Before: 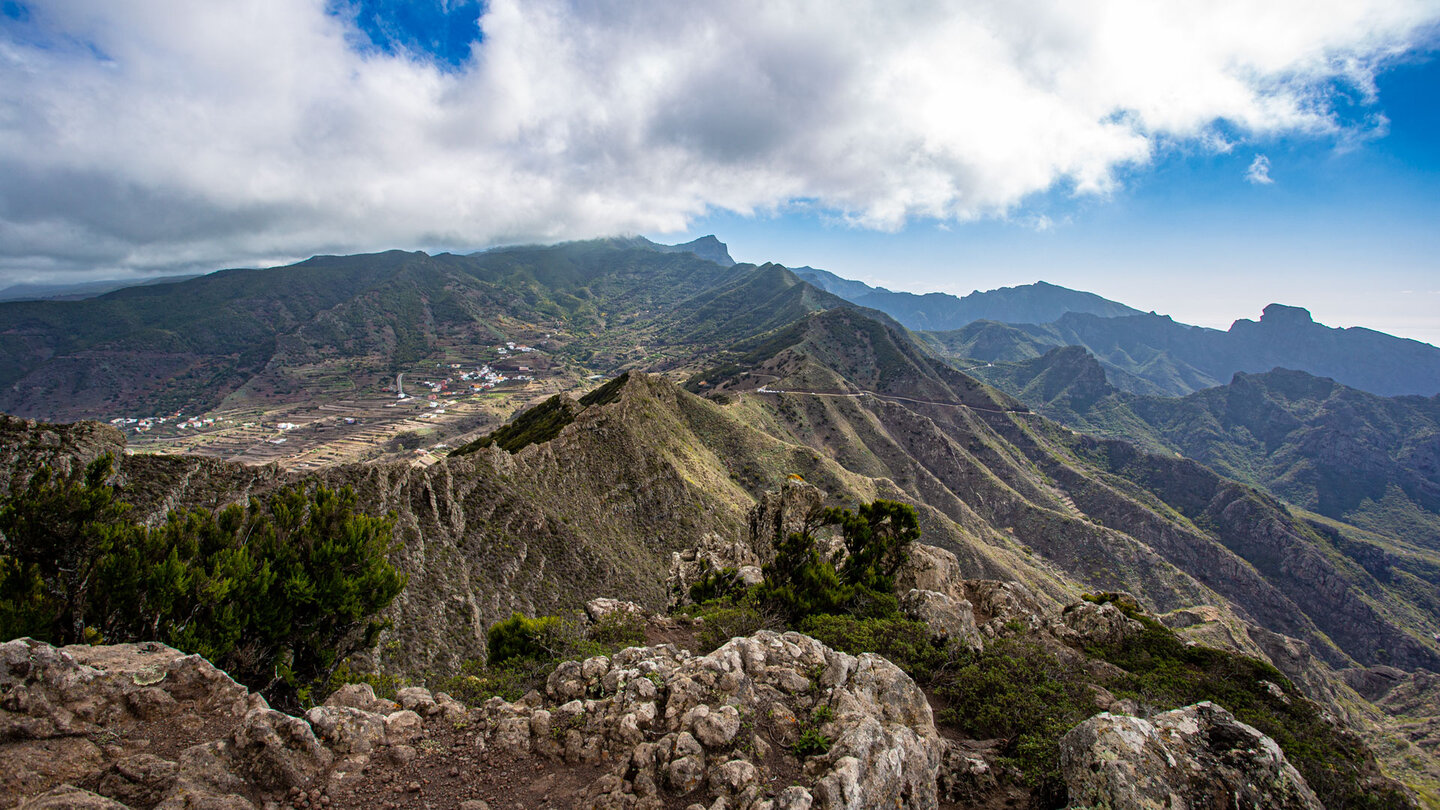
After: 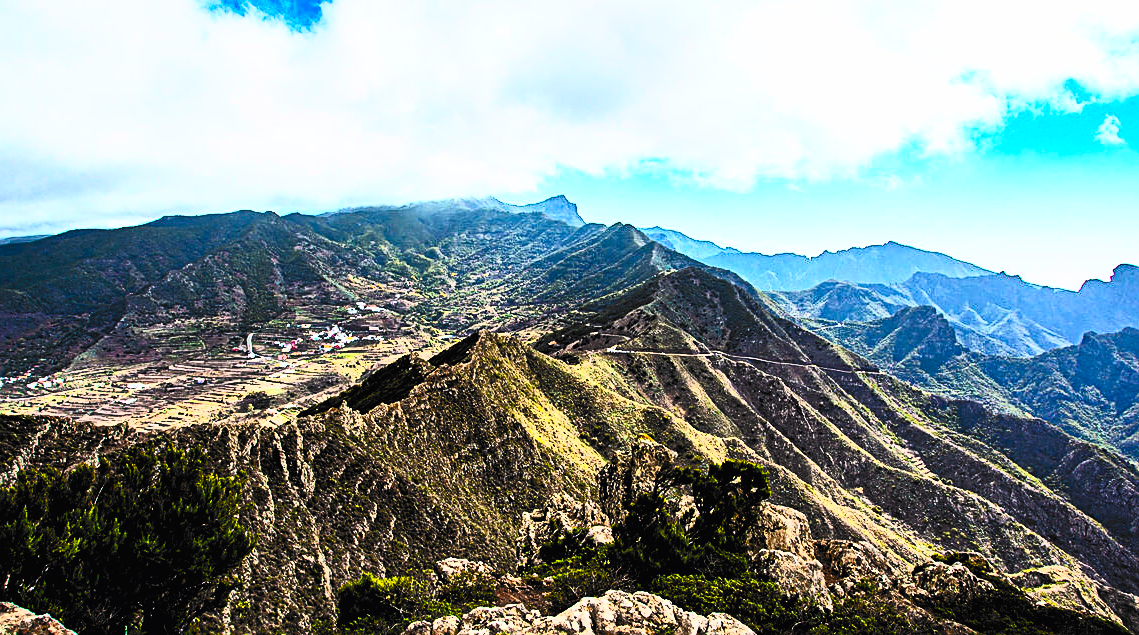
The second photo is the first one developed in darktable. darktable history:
filmic rgb: black relative exposure -5.06 EV, white relative exposure 3.56 EV, hardness 3.17, contrast 1.299, highlights saturation mix -48.72%, color science v6 (2022)
crop and rotate: left 10.482%, top 5.018%, right 10.402%, bottom 16.492%
sharpen: on, module defaults
contrast brightness saturation: contrast 0.826, brightness 0.596, saturation 0.582
color balance rgb: perceptual saturation grading › global saturation 20%, perceptual saturation grading › highlights -14.442%, perceptual saturation grading › shadows 50.054%
